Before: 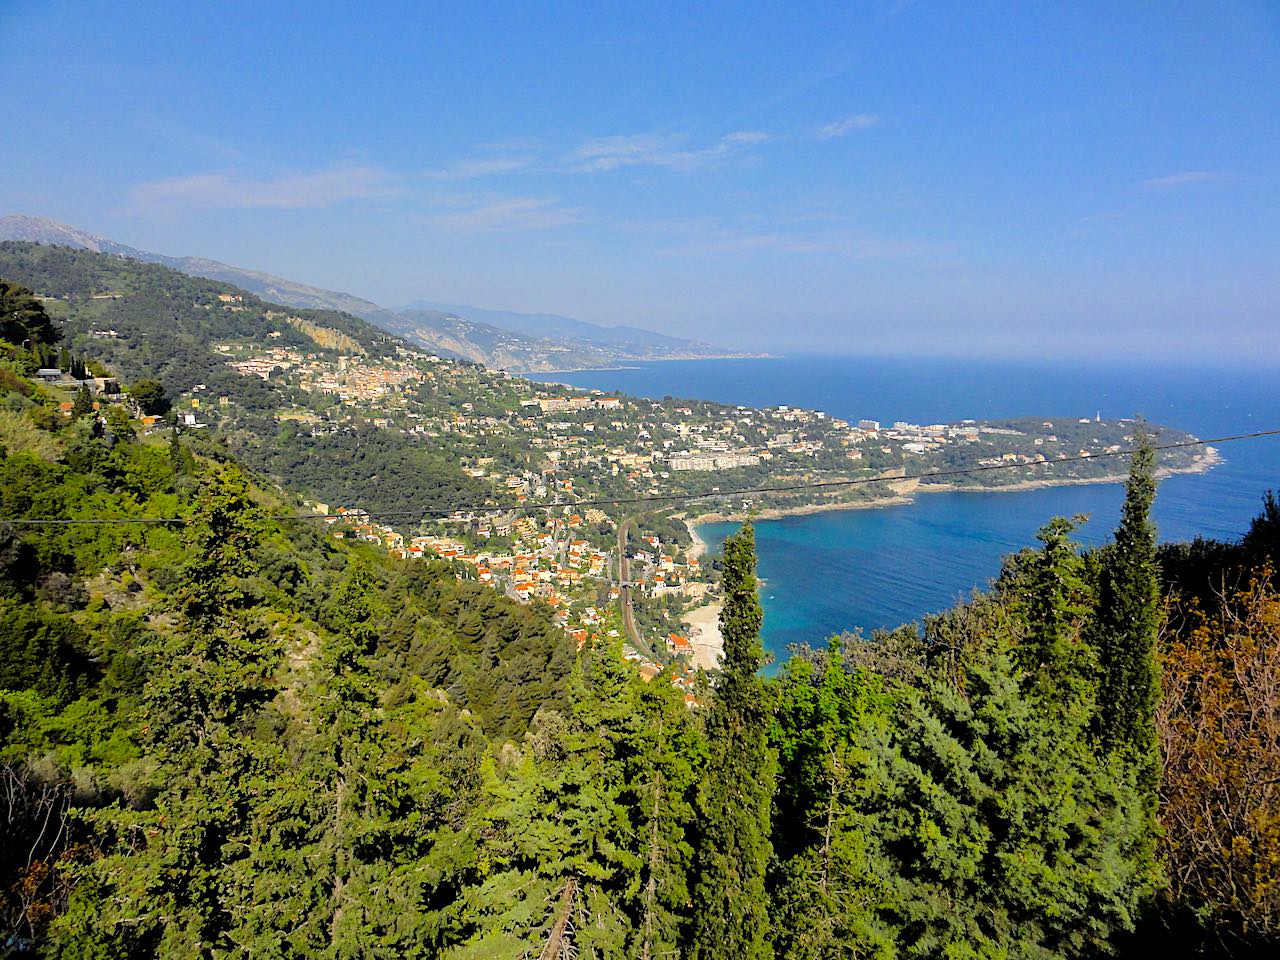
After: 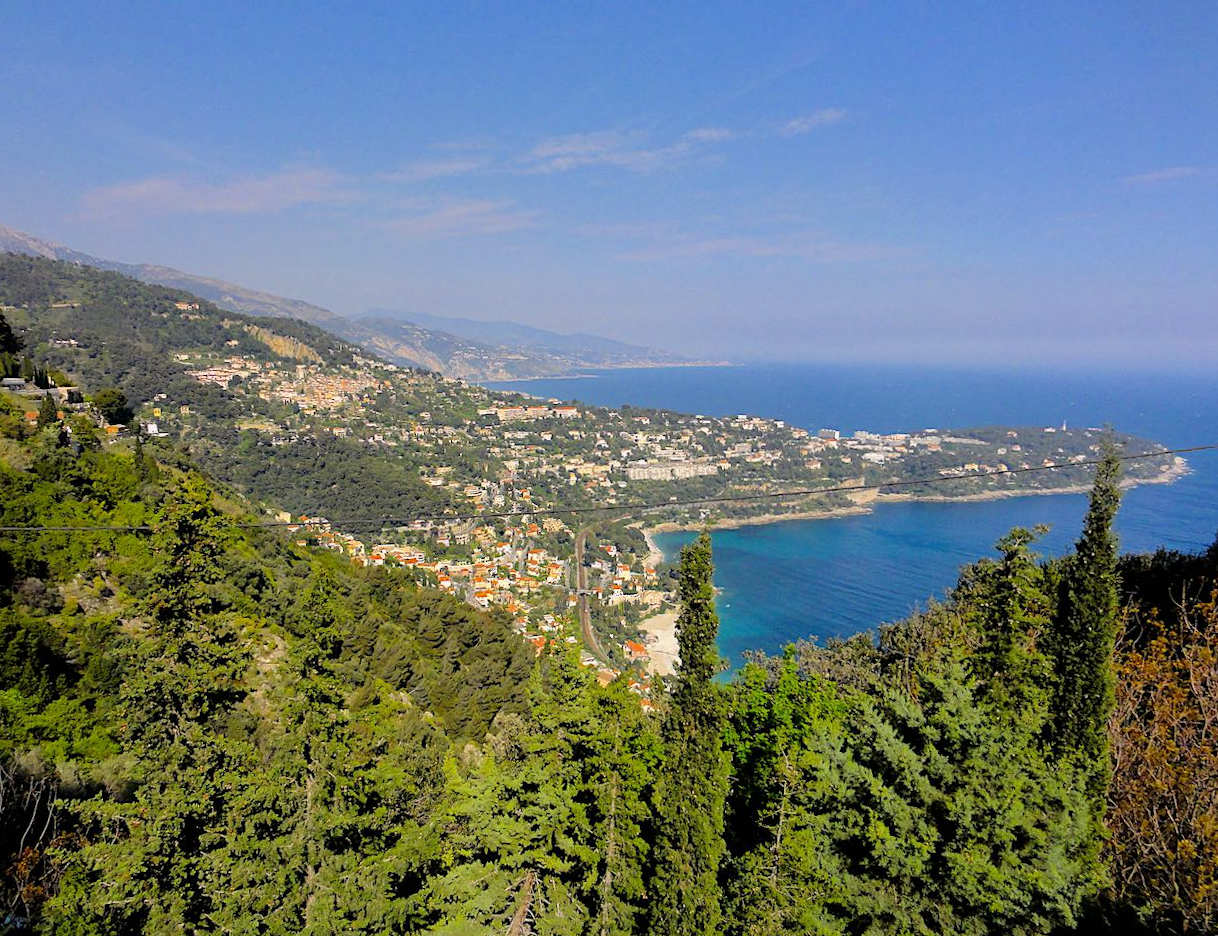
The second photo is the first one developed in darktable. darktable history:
rotate and perspective: rotation 0.074°, lens shift (vertical) 0.096, lens shift (horizontal) -0.041, crop left 0.043, crop right 0.952, crop top 0.024, crop bottom 0.979
graduated density: density 0.38 EV, hardness 21%, rotation -6.11°, saturation 32%
